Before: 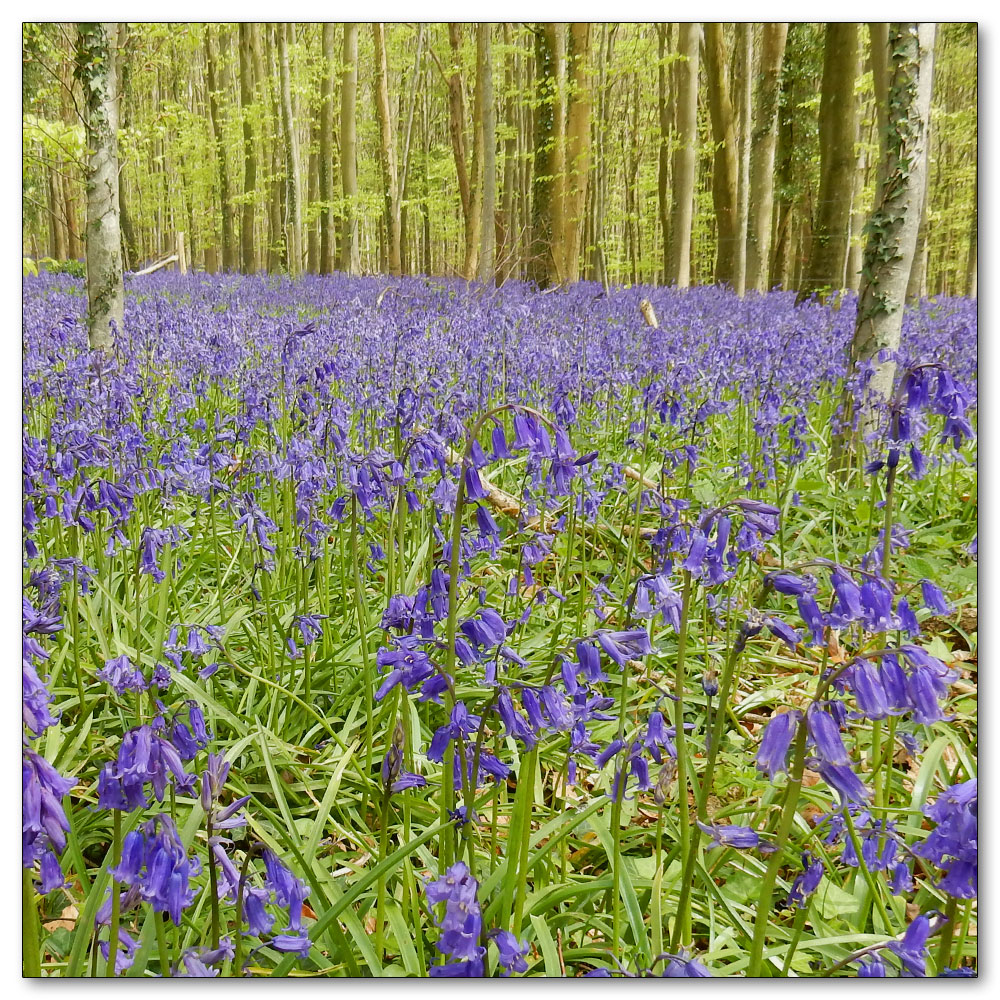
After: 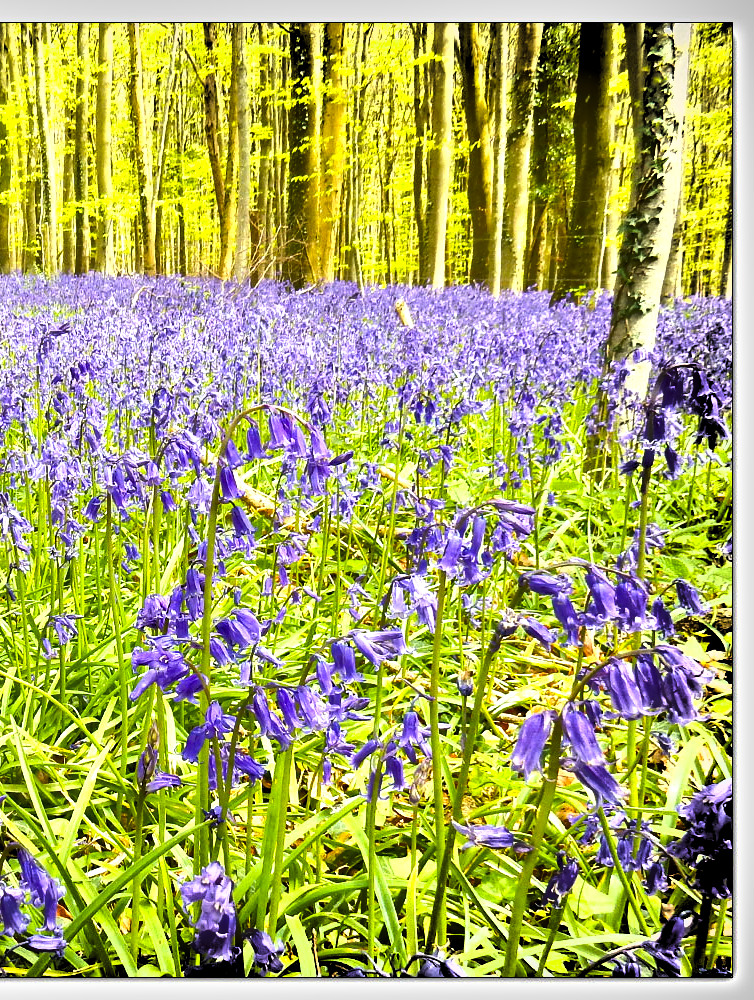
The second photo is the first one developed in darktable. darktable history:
exposure: exposure 1.061 EV, compensate highlight preservation false
rgb levels: levels [[0.01, 0.419, 0.839], [0, 0.5, 1], [0, 0.5, 1]]
shadows and highlights: highlights color adjustment 0%, soften with gaussian
crop and rotate: left 24.6%
base curve: preserve colors none
color balance rgb: perceptual saturation grading › global saturation 20%, global vibrance 20%
